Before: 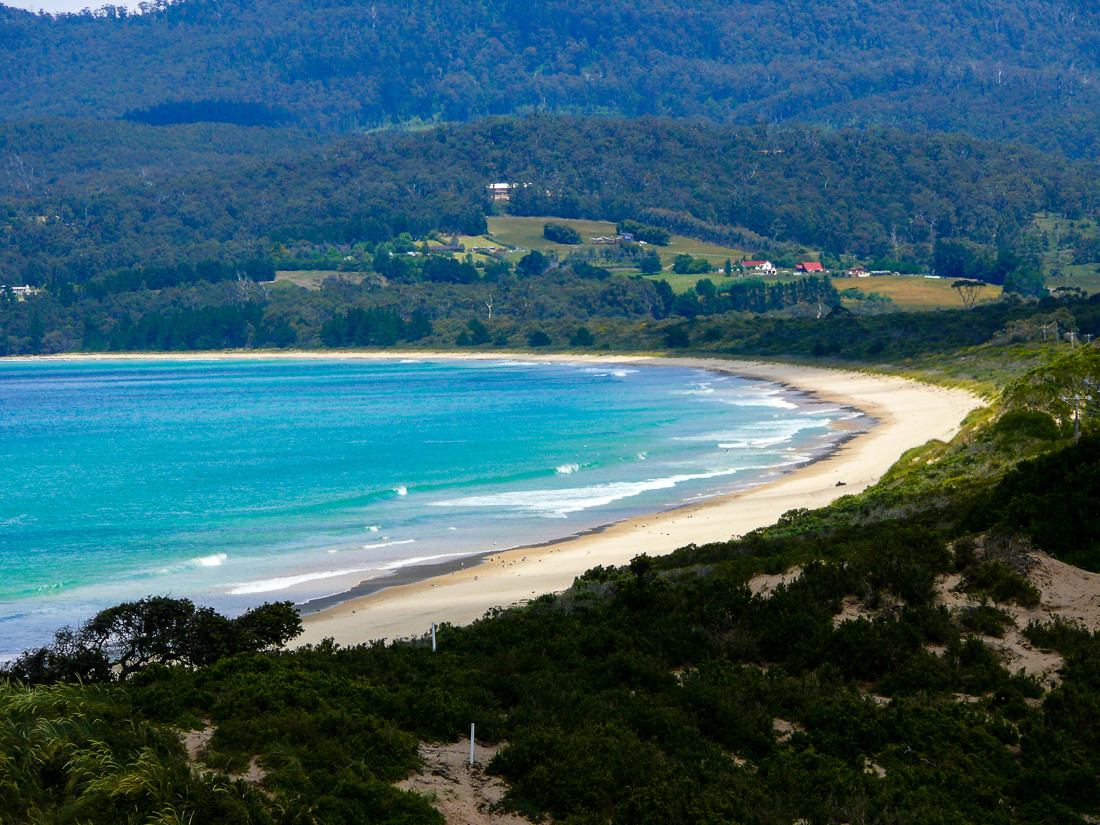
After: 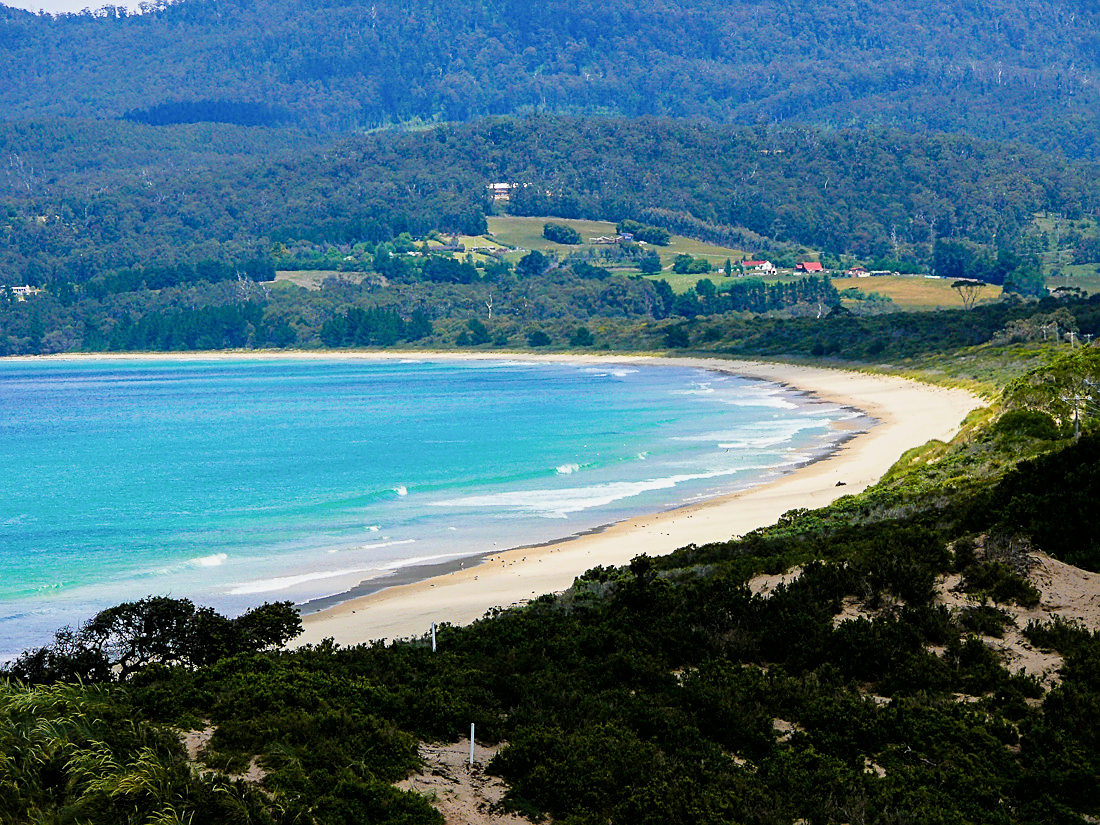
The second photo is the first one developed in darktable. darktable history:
exposure: black level correction 0, exposure 0.7 EV, compensate exposure bias true, compensate highlight preservation false
filmic rgb: hardness 4.17
tone equalizer: on, module defaults
sharpen: on, module defaults
